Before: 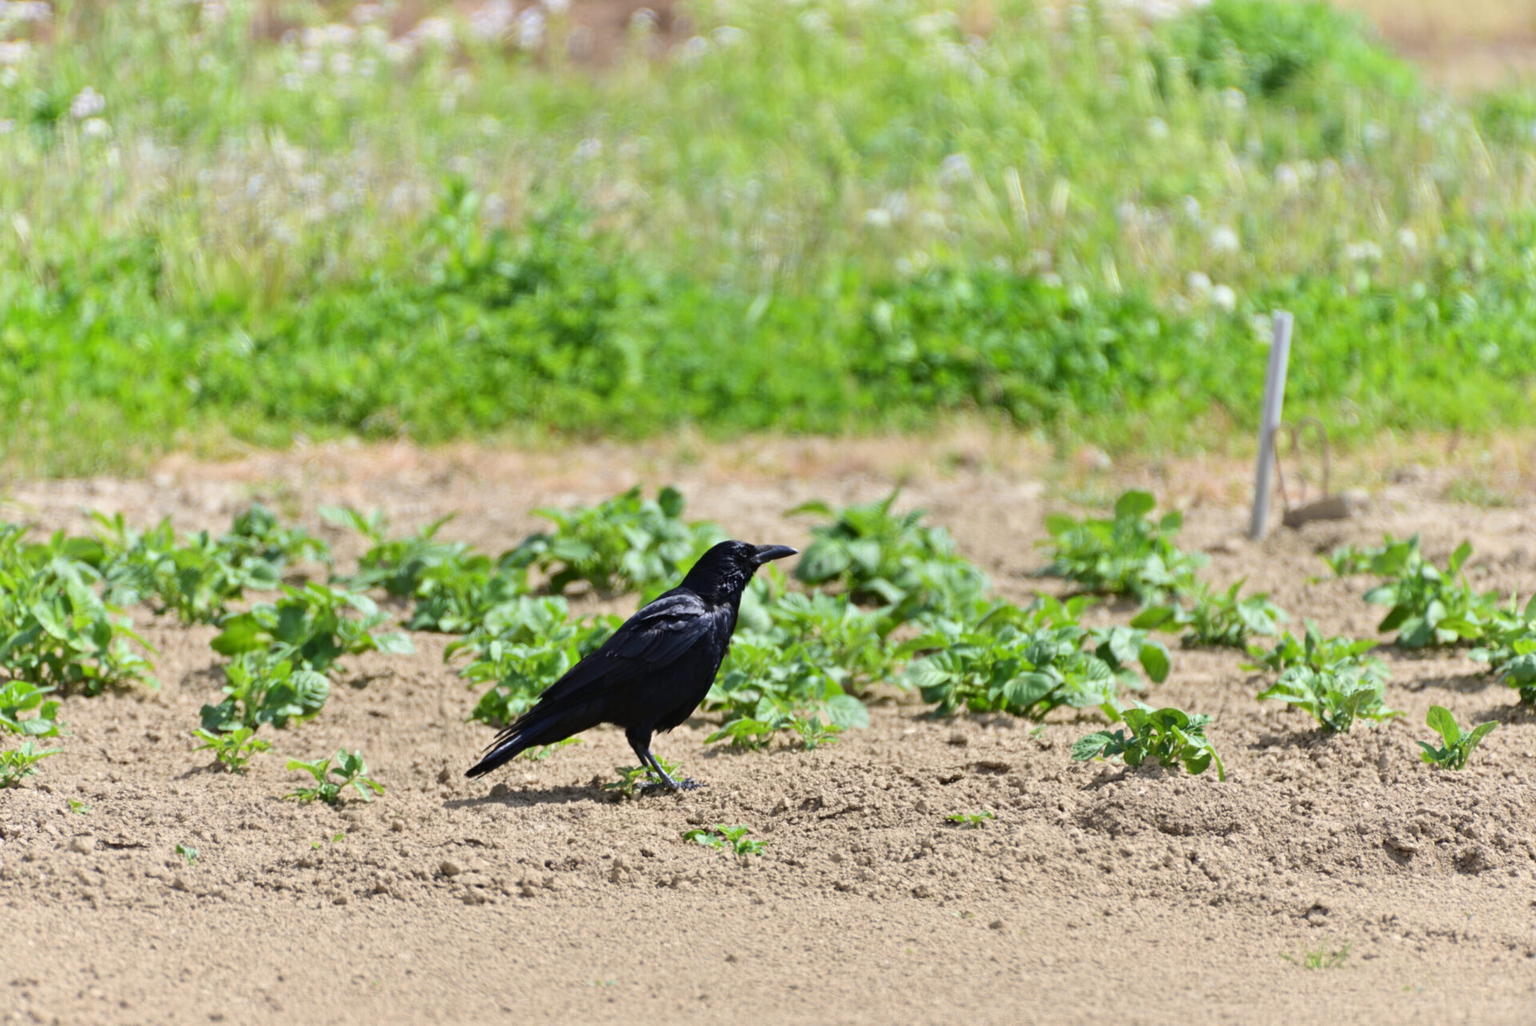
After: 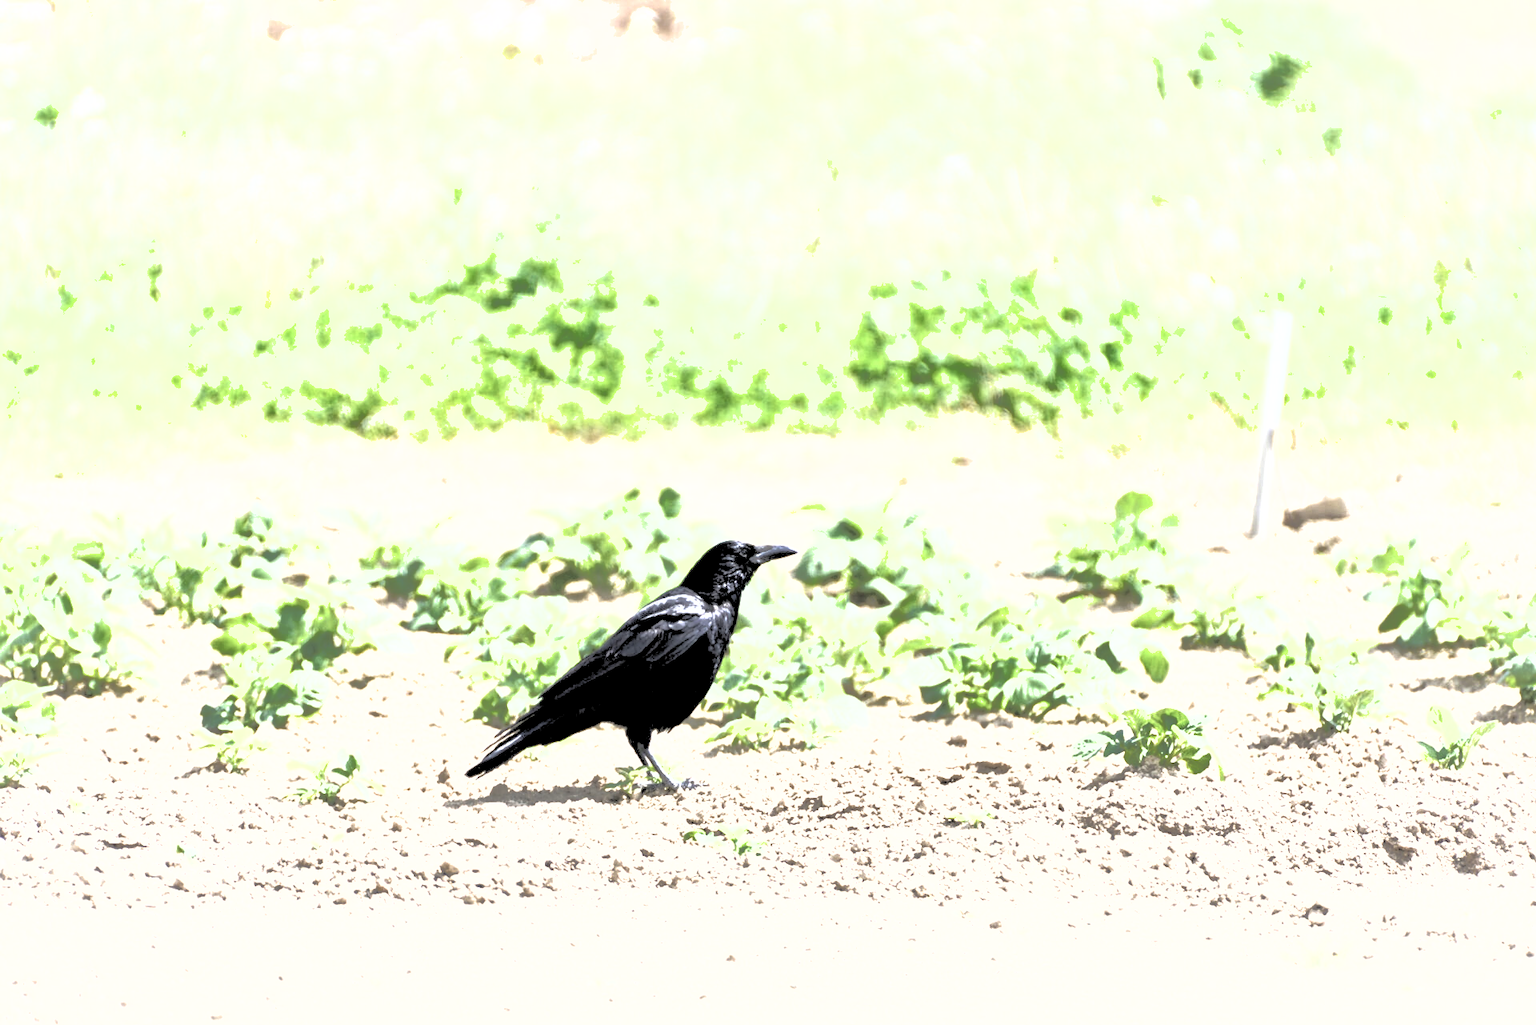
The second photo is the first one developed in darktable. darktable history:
rgb levels: levels [[0.029, 0.461, 0.922], [0, 0.5, 1], [0, 0.5, 1]]
contrast brightness saturation: brightness 0.18, saturation -0.5
exposure: black level correction 0, exposure 1.75 EV, compensate exposure bias true, compensate highlight preservation false
shadows and highlights: on, module defaults
